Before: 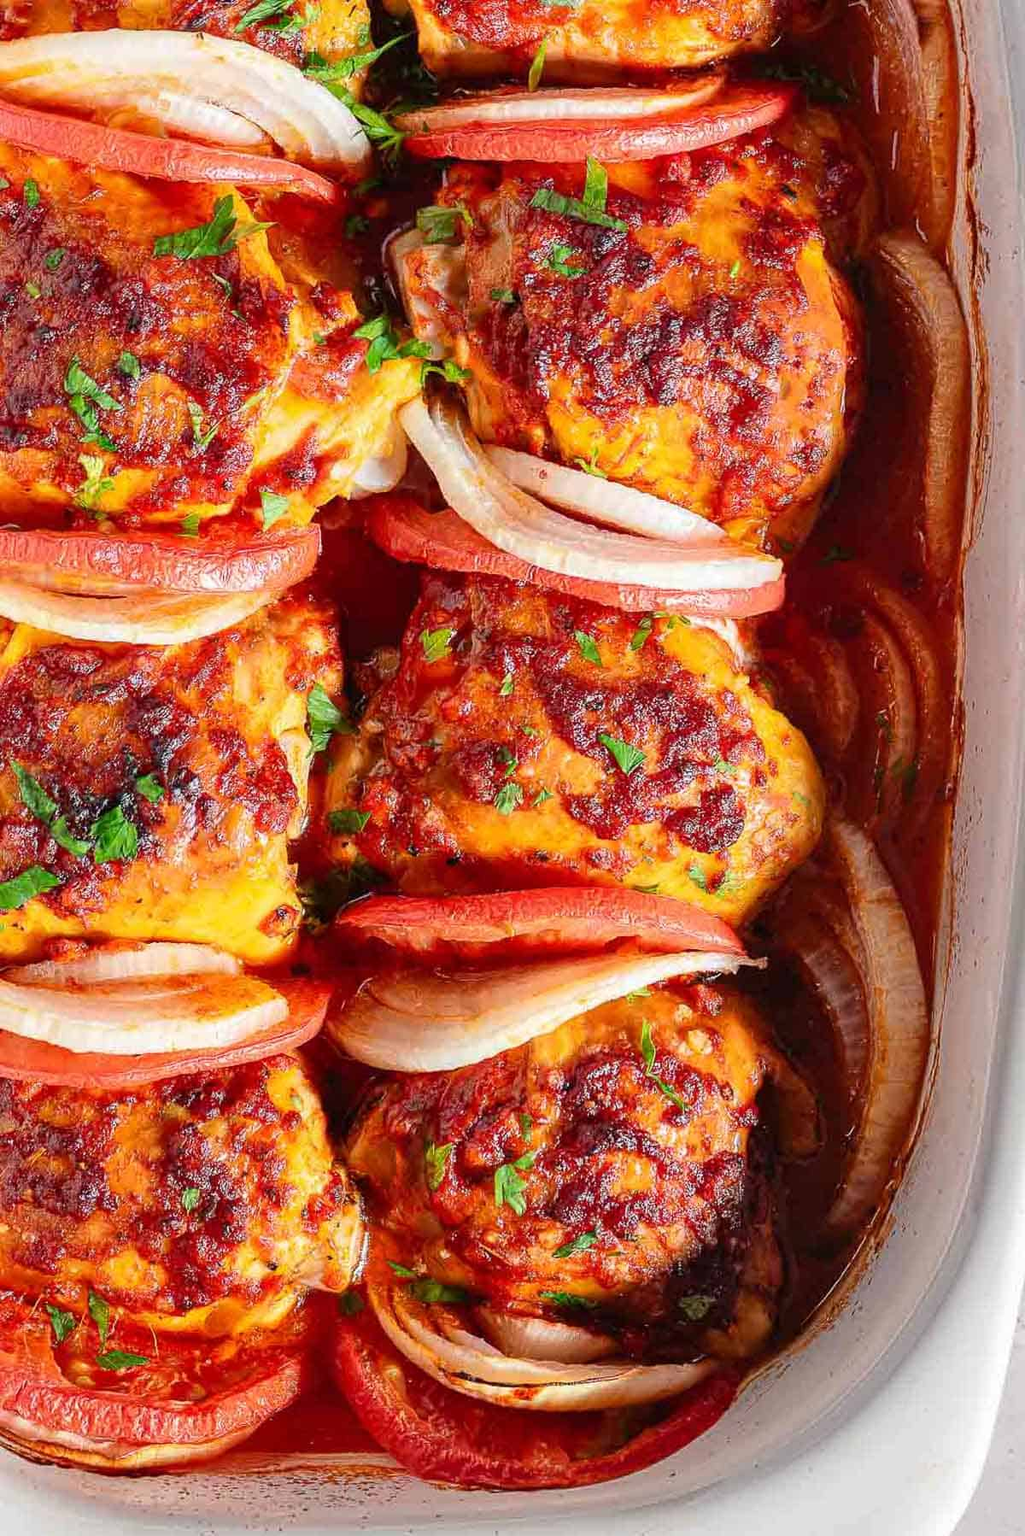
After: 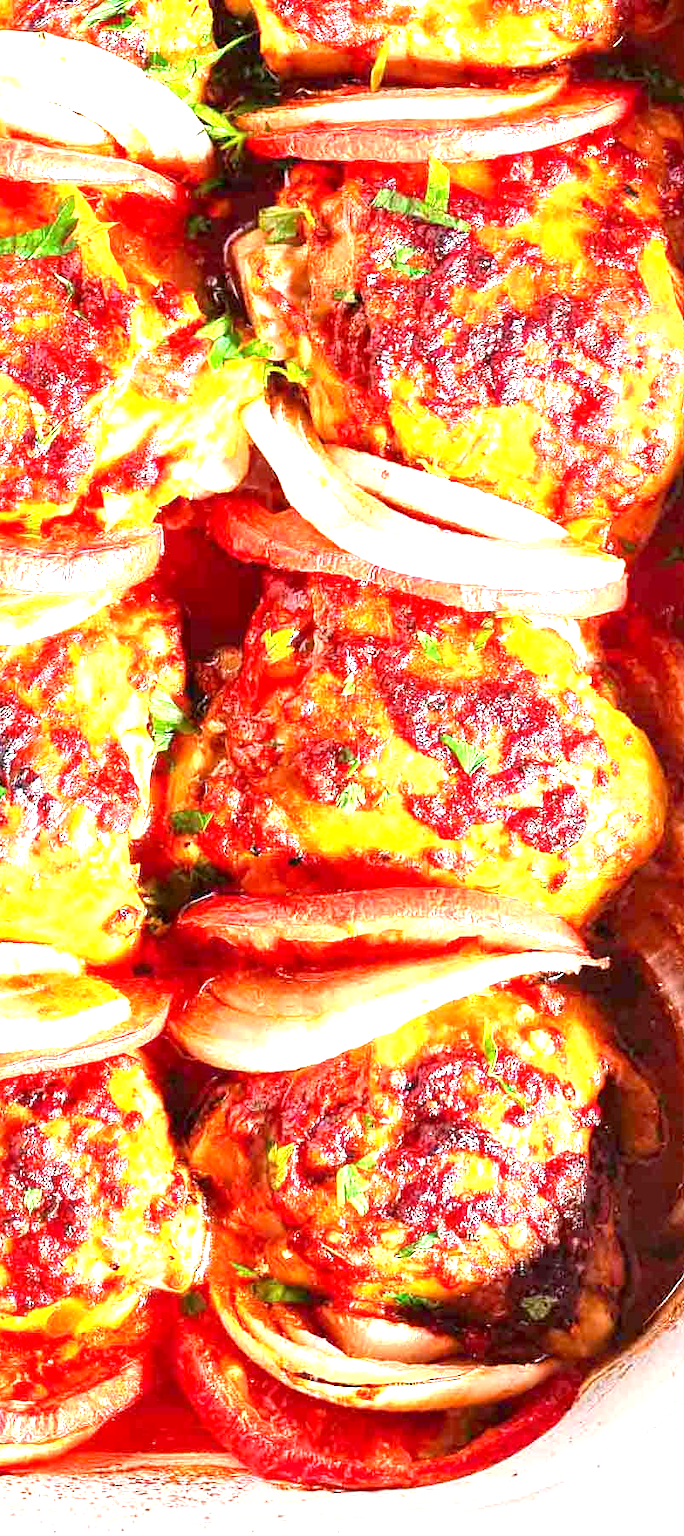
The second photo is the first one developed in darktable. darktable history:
exposure: black level correction 0.001, exposure 1.856 EV, compensate exposure bias true, compensate highlight preservation false
crop: left 15.426%, right 17.808%
